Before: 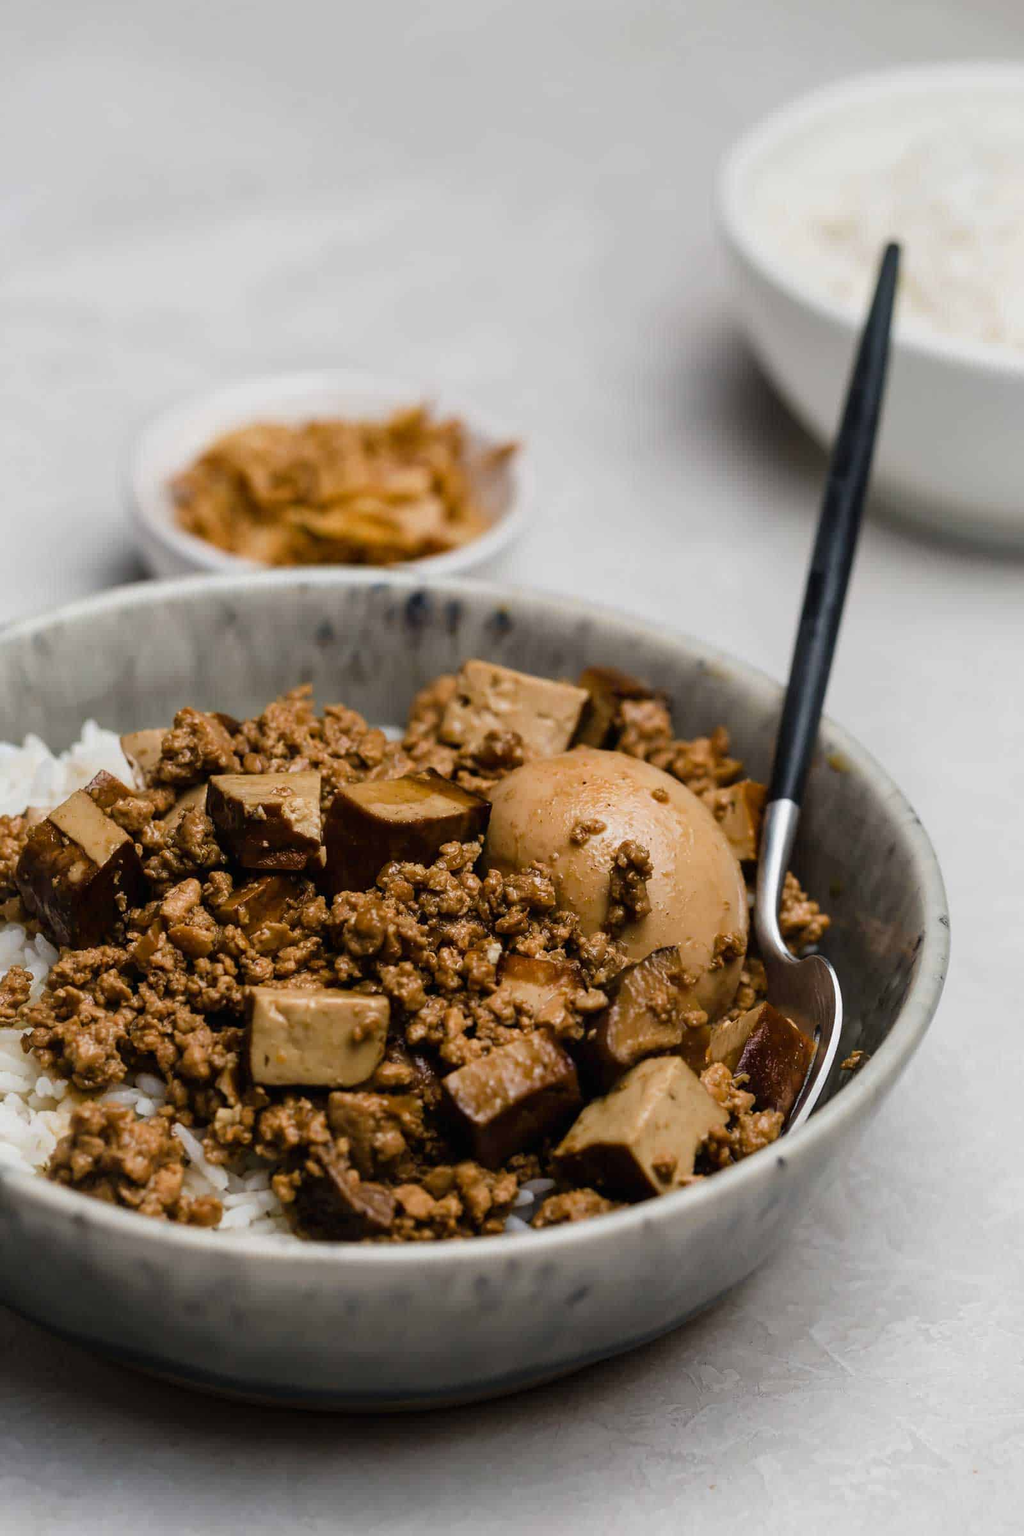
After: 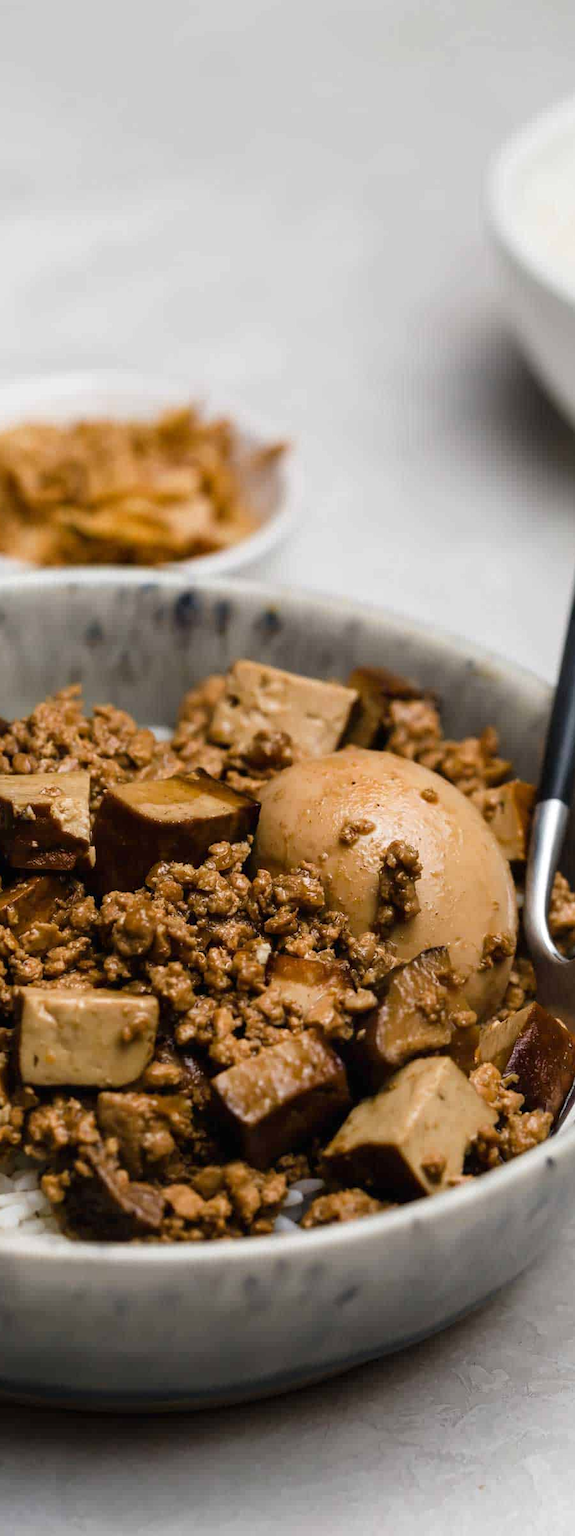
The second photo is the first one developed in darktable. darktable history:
crop and rotate: left 22.6%, right 21.17%
exposure: exposure 0.191 EV, compensate highlight preservation false
